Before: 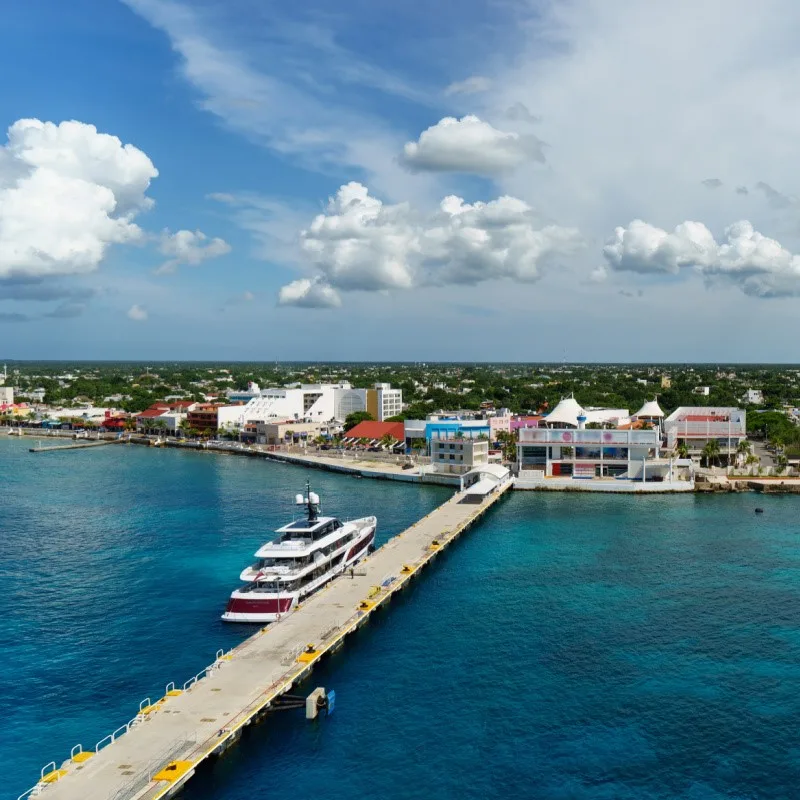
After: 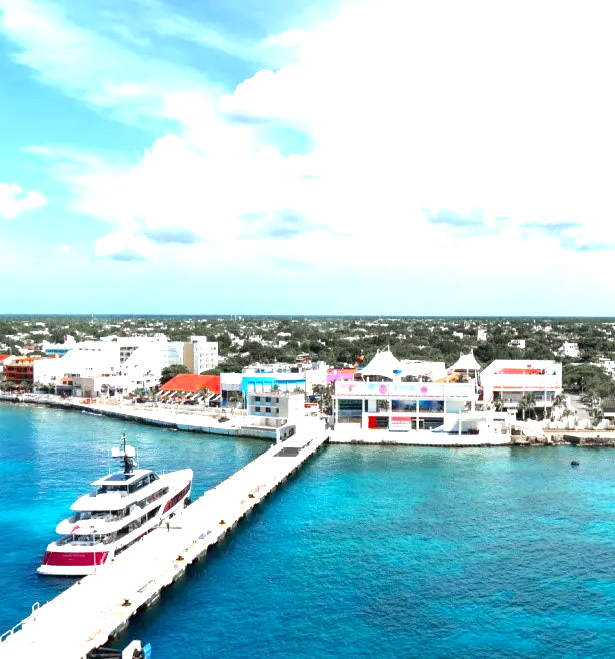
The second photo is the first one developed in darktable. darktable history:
color zones: curves: ch1 [(0, 0.708) (0.088, 0.648) (0.245, 0.187) (0.429, 0.326) (0.571, 0.498) (0.714, 0.5) (0.857, 0.5) (1, 0.708)], mix 20.46%
exposure: black level correction 0.001, exposure 1.723 EV, compensate highlight preservation false
crop: left 23.037%, top 5.92%, bottom 11.647%
